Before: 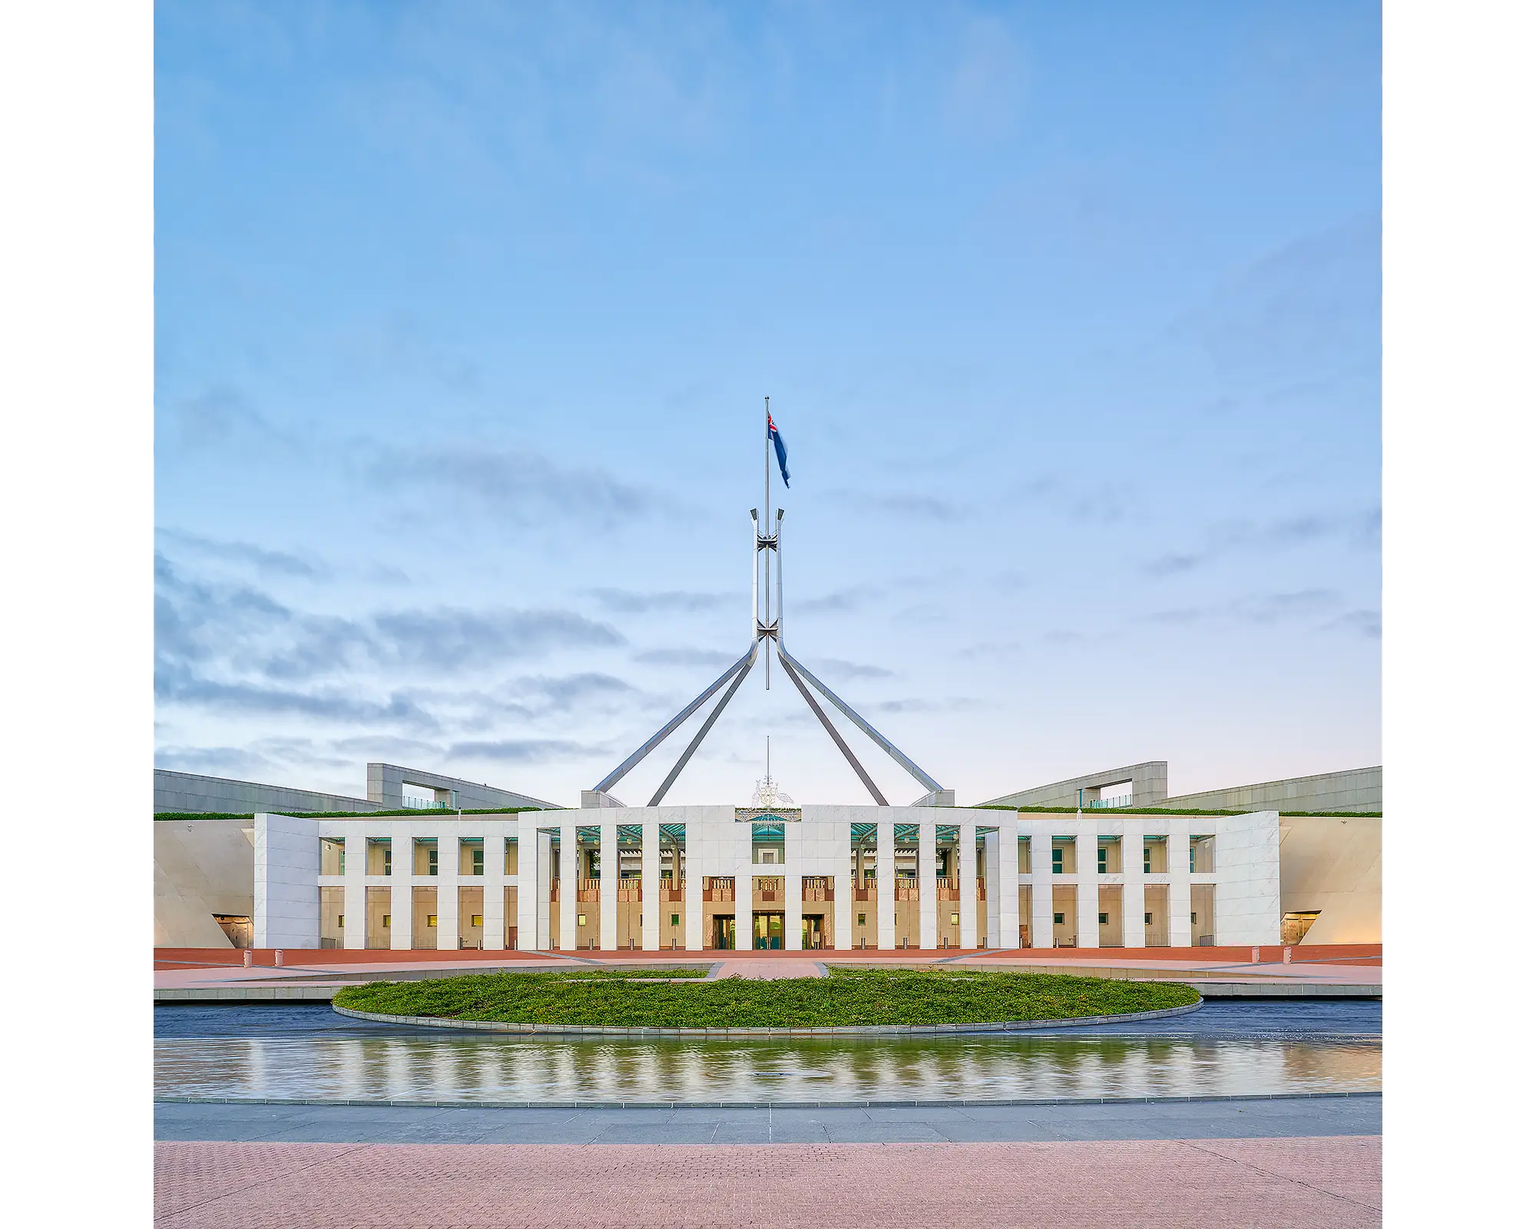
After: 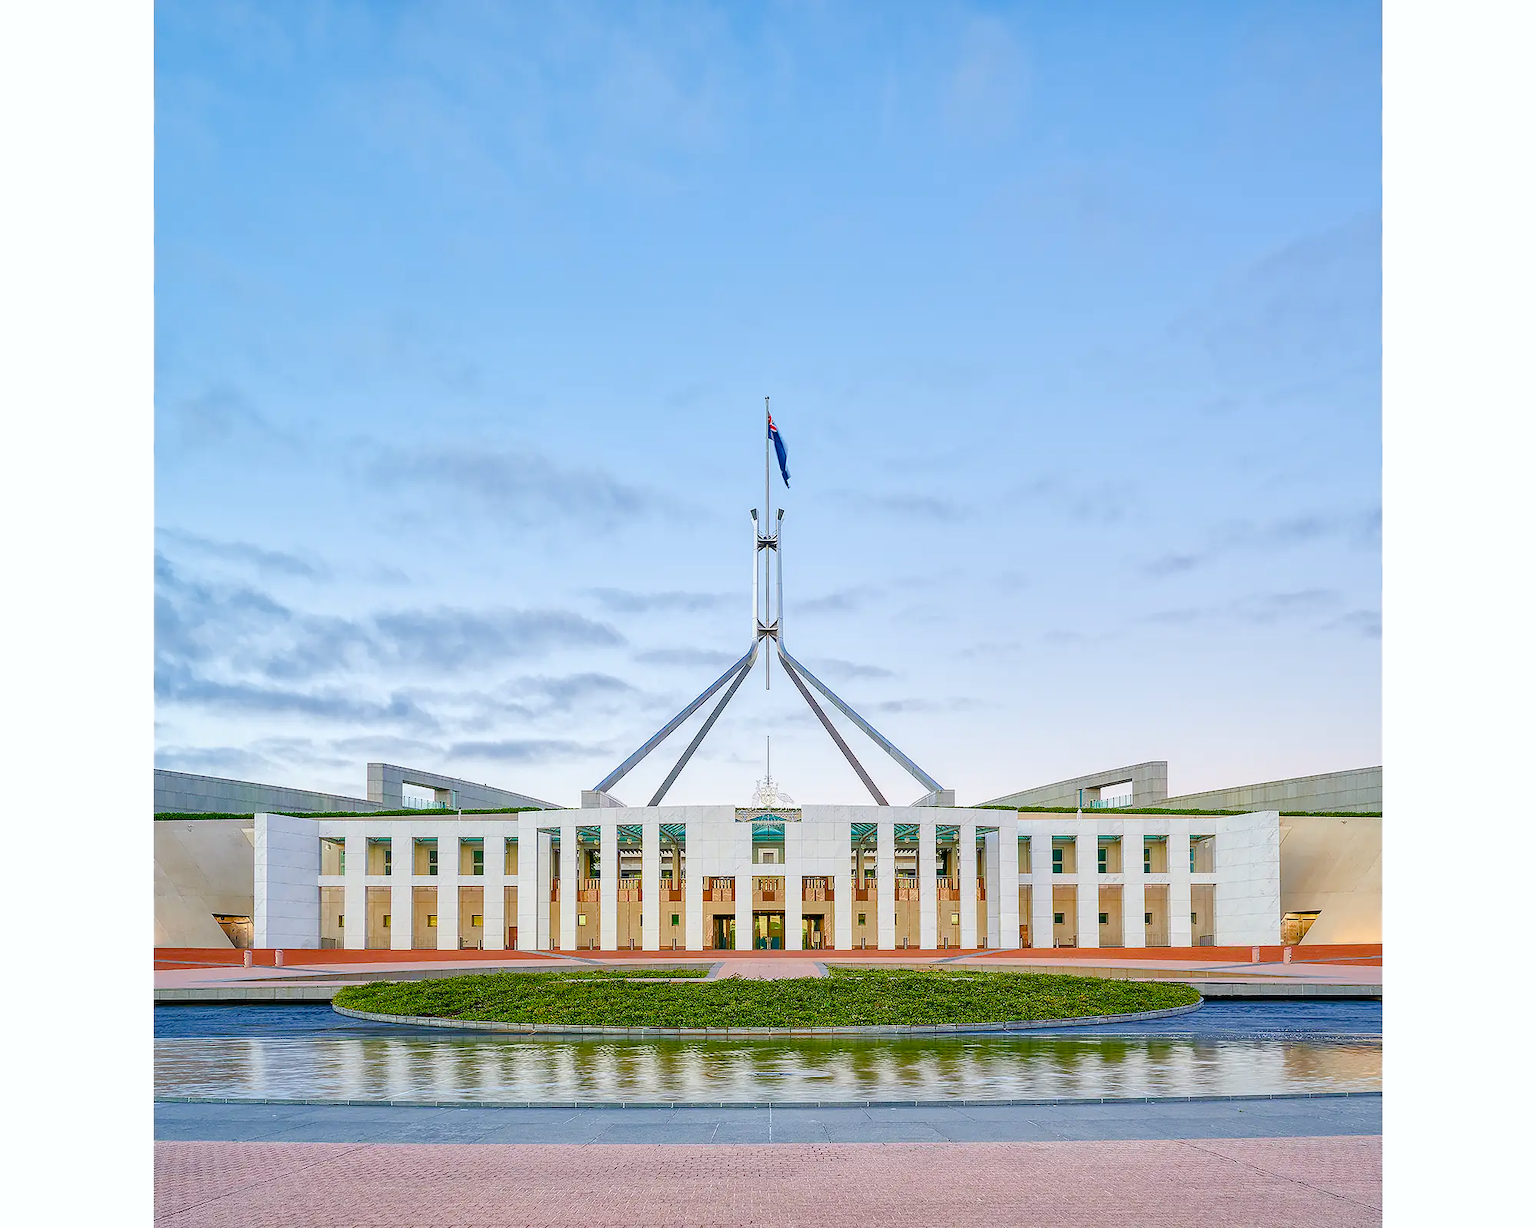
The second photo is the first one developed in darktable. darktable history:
color balance rgb: perceptual saturation grading › global saturation 20%, perceptual saturation grading › highlights -25%, perceptual saturation grading › shadows 50%
white balance: red 0.986, blue 1.01
